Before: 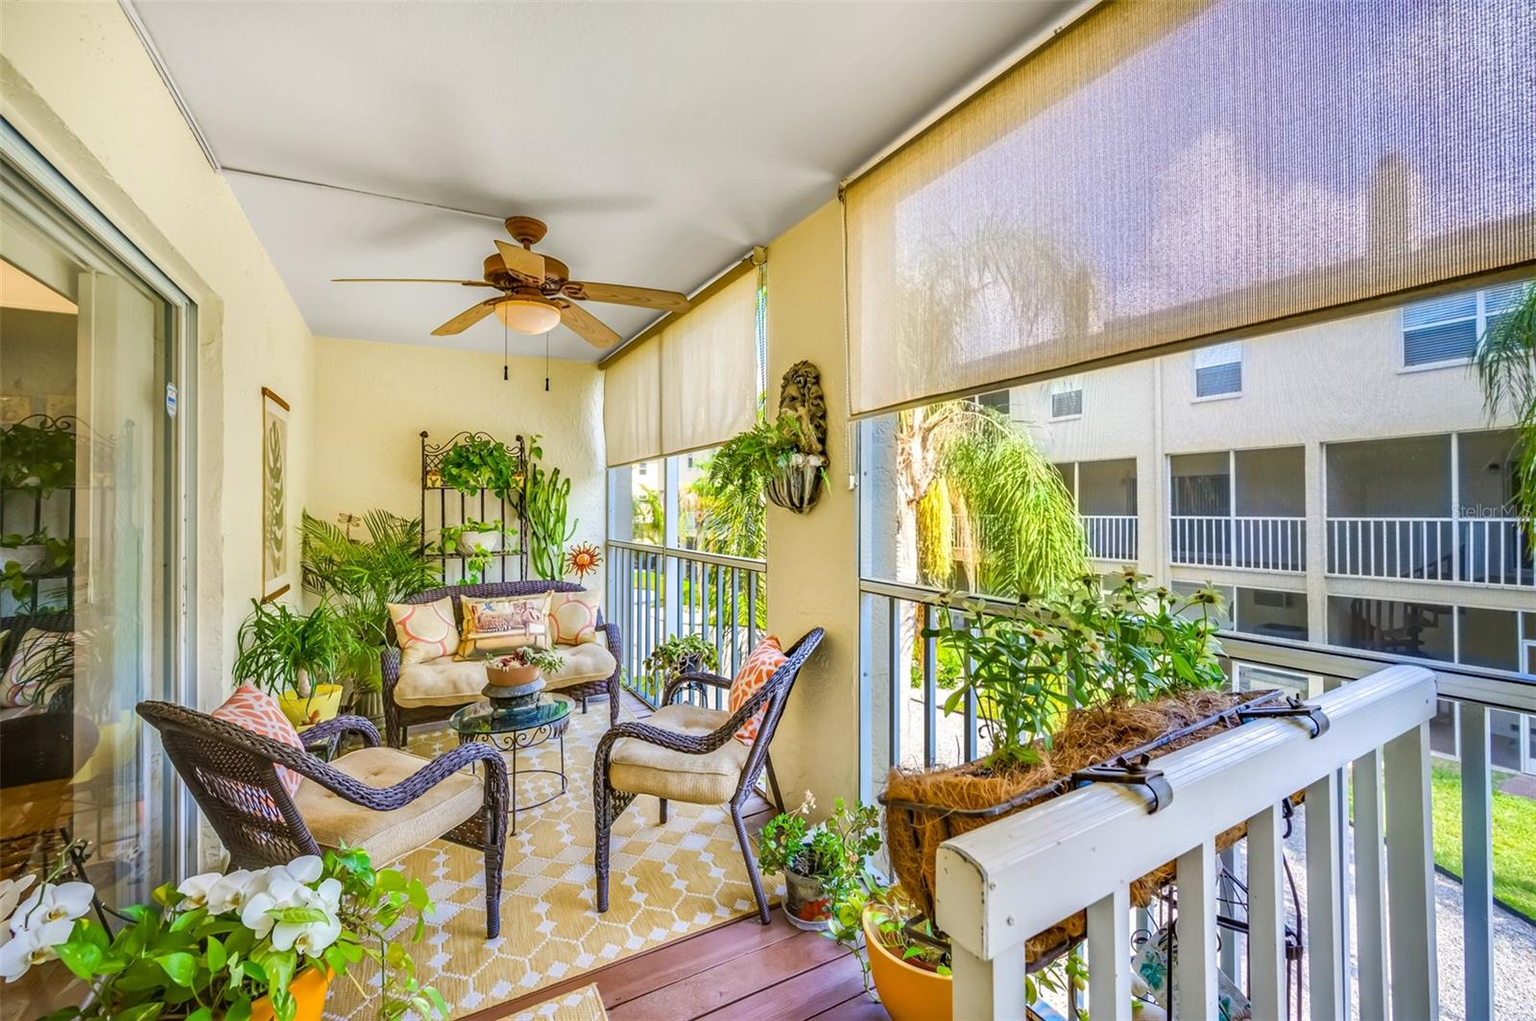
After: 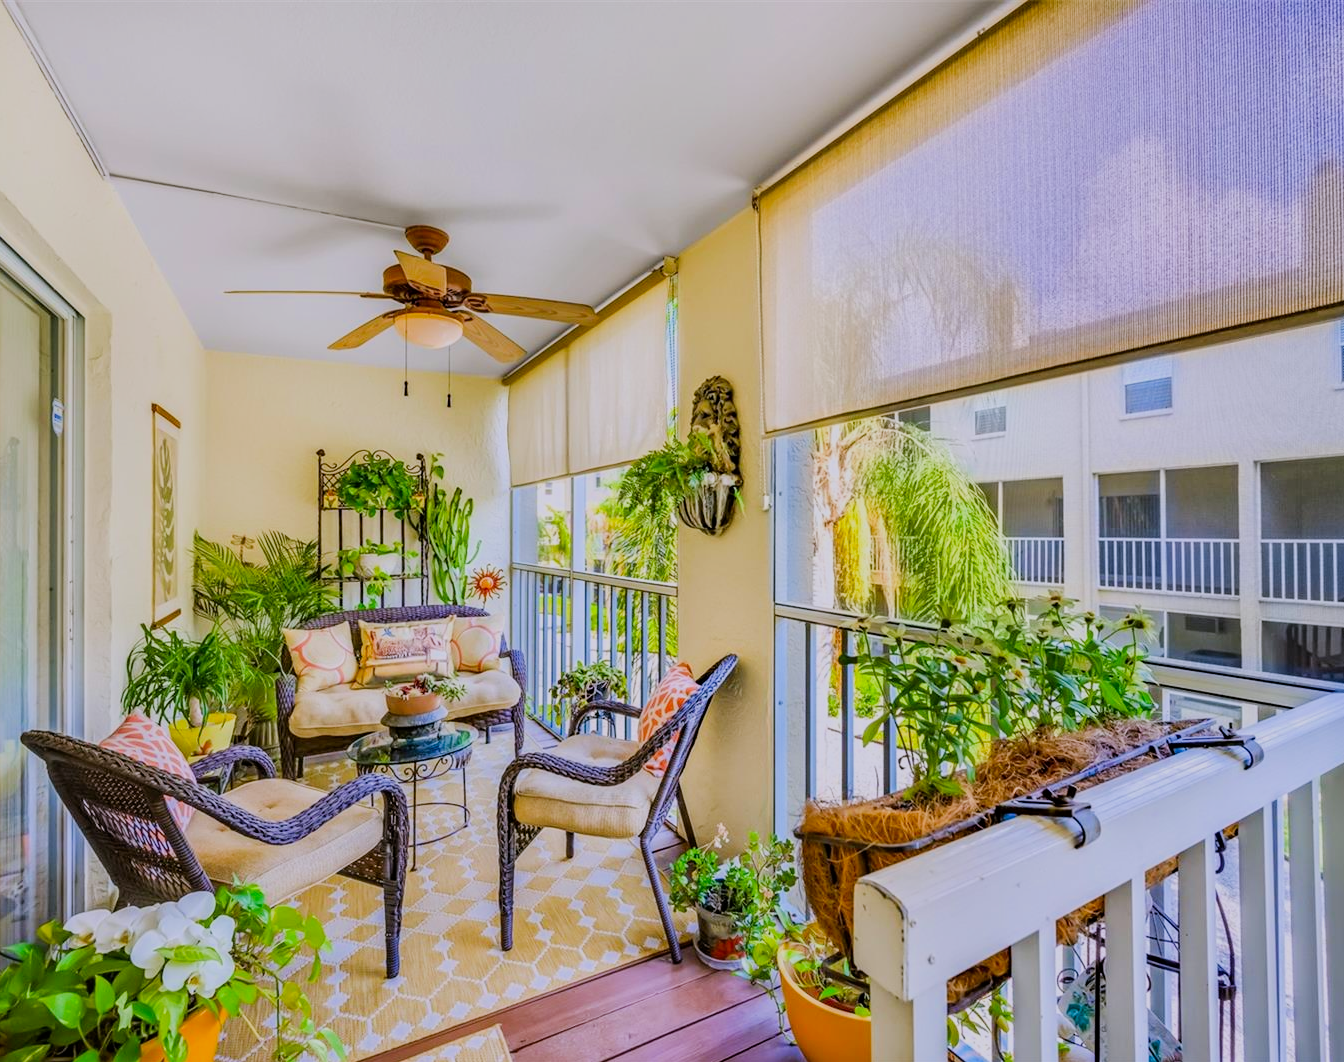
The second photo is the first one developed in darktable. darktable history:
filmic rgb: black relative exposure -7.32 EV, white relative exposure 5.09 EV, hardness 3.2
crop: left 7.598%, right 7.873%
contrast brightness saturation: contrast 0.08, saturation 0.2
white balance: red 1.004, blue 1.096
